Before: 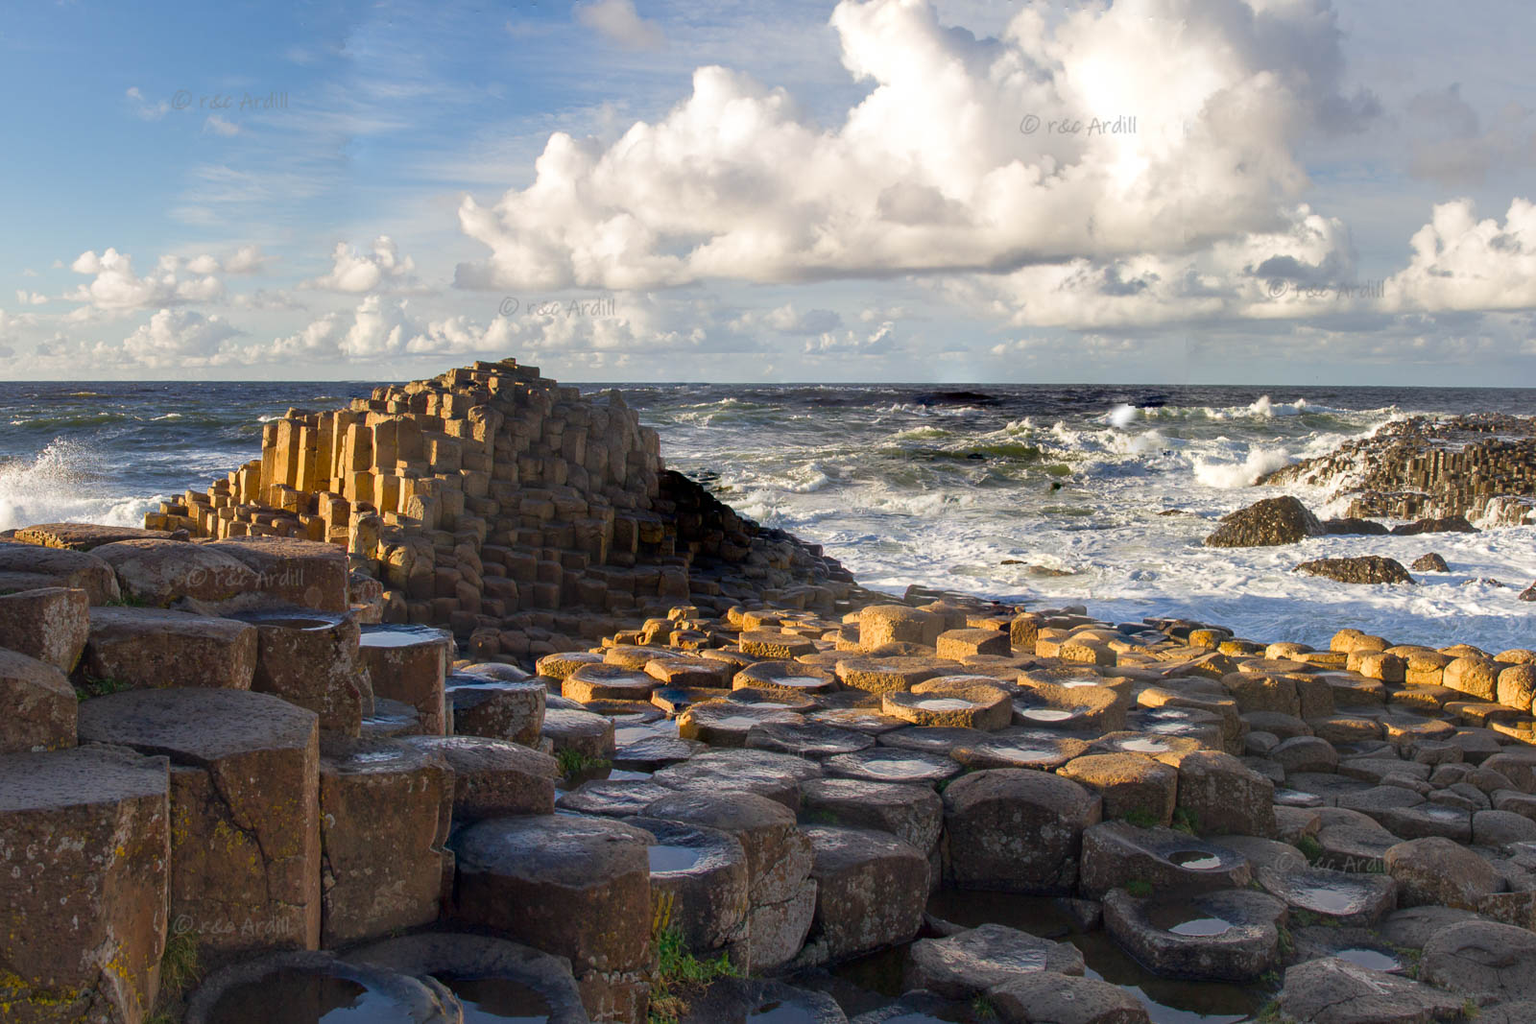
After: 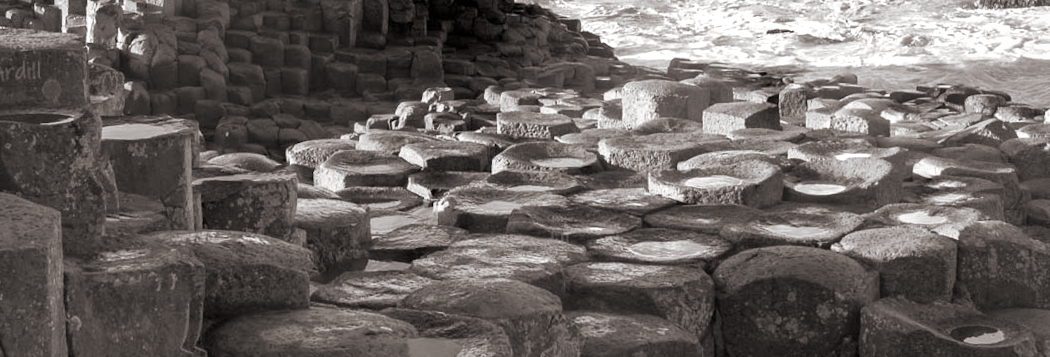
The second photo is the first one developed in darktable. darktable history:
exposure: exposure 0.6 EV, compensate highlight preservation false
split-toning: shadows › hue 26°, shadows › saturation 0.09, highlights › hue 40°, highlights › saturation 0.18, balance -63, compress 0%
tone equalizer: on, module defaults
vignetting: fall-off start 85%, fall-off radius 80%, brightness -0.182, saturation -0.3, width/height ratio 1.219, dithering 8-bit output, unbound false
contrast brightness saturation: saturation 0.5
crop: left 18.091%, top 51.13%, right 17.525%, bottom 16.85%
monochrome: a 16.06, b 15.48, size 1
rotate and perspective: rotation -1.77°, lens shift (horizontal) 0.004, automatic cropping off
